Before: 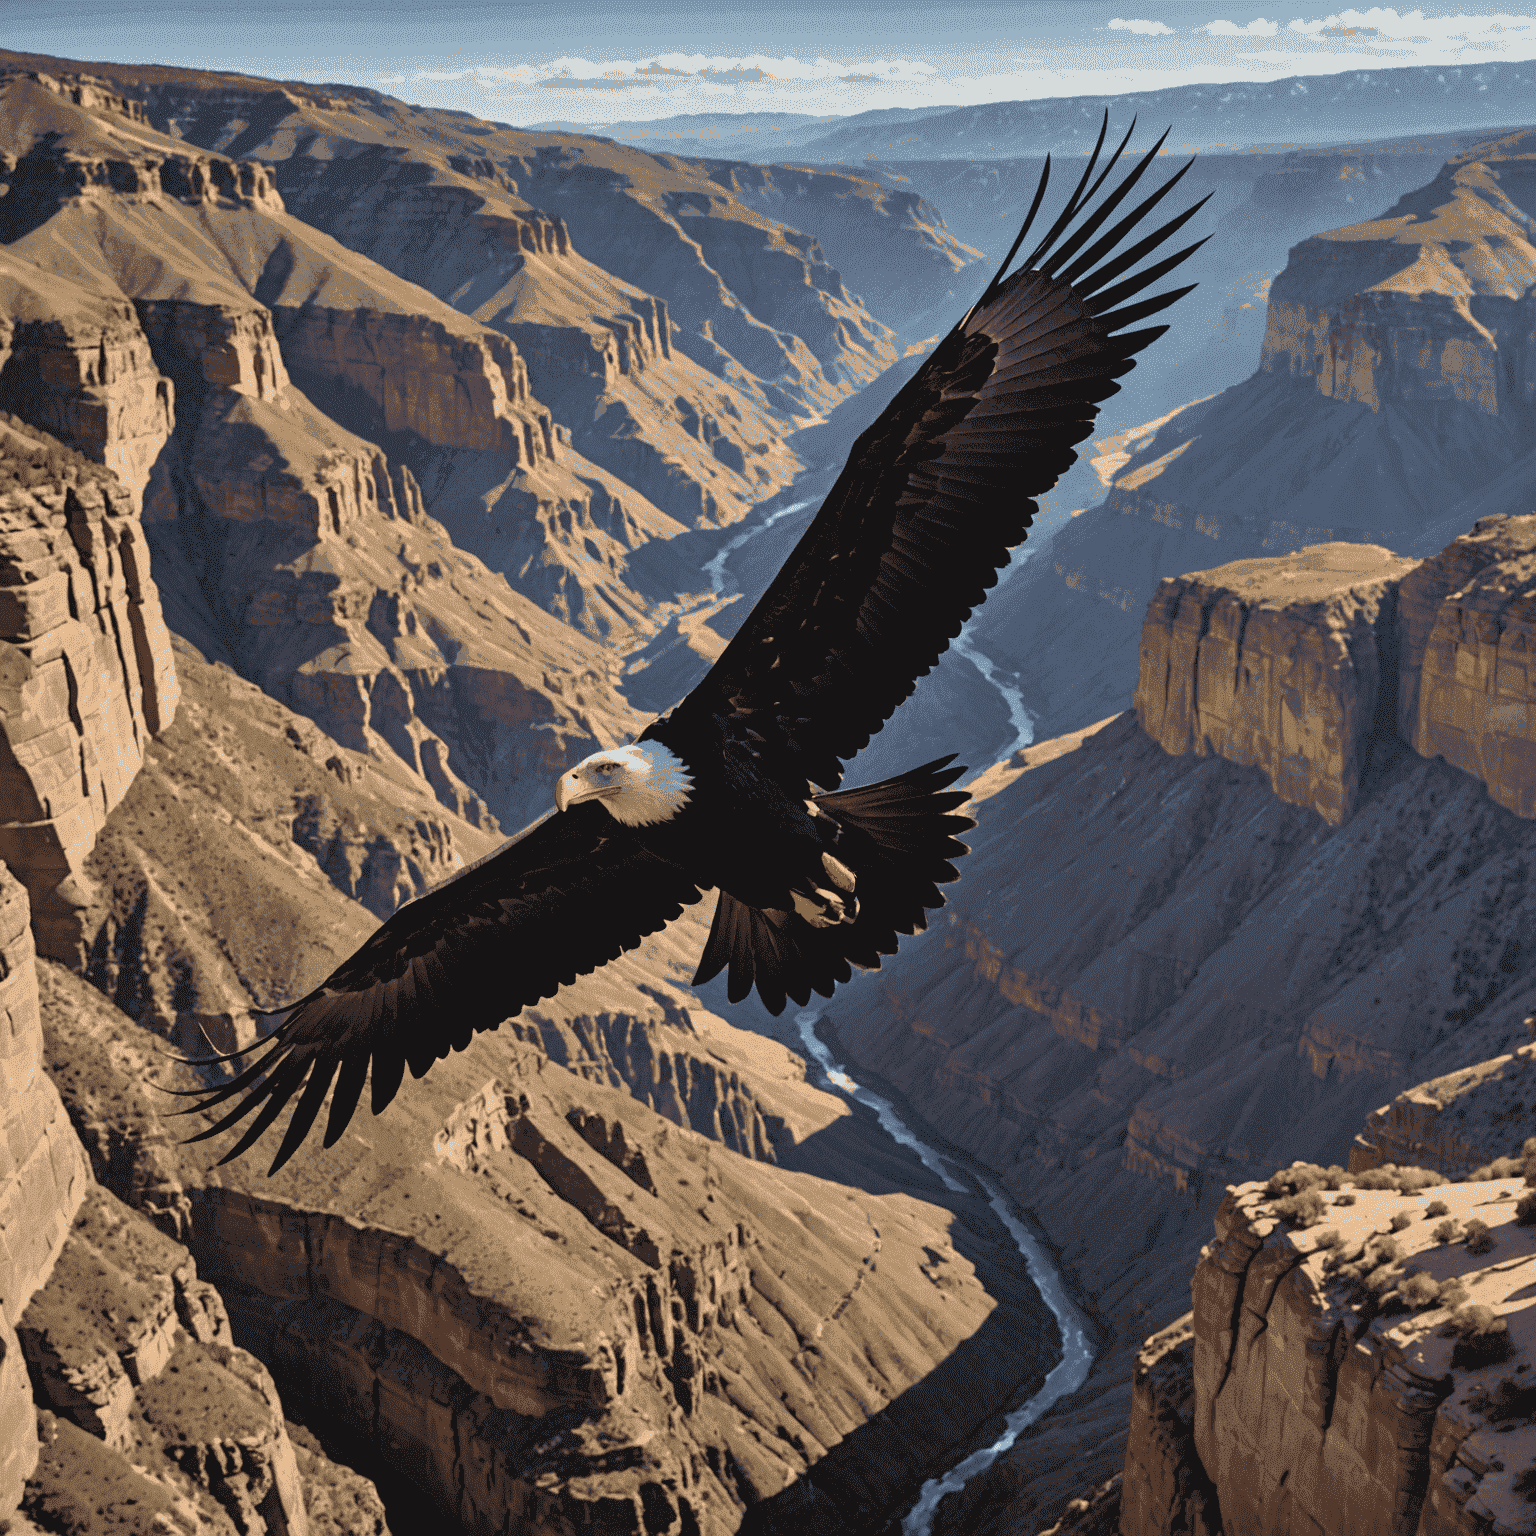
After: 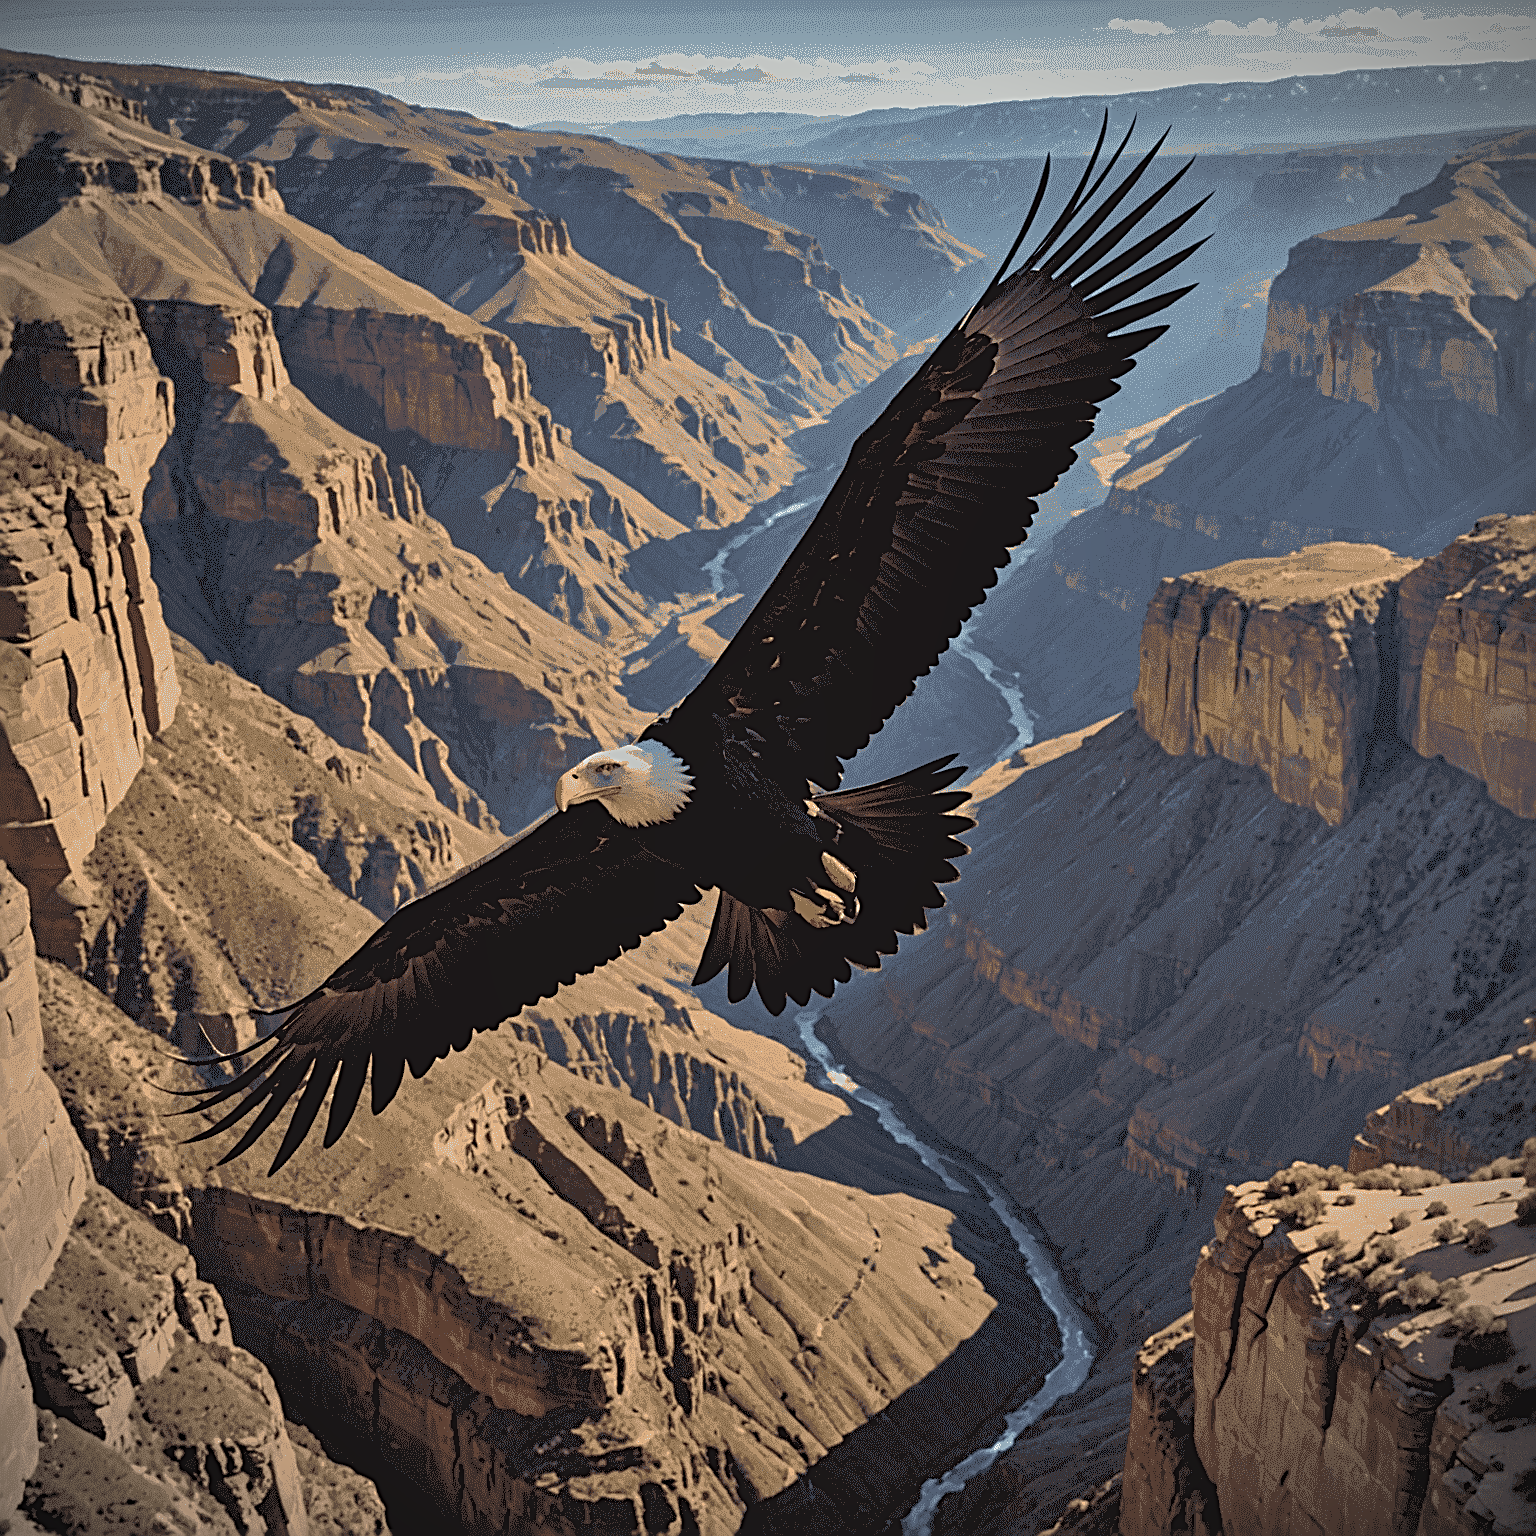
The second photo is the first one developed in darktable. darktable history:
vignetting: fall-off start 92.6%, brightness -0.52, saturation -0.51, center (-0.012, 0)
white balance: red 1.009, blue 0.985
shadows and highlights: shadows 40, highlights -60
sharpen: radius 2.531, amount 0.628
rotate and perspective: automatic cropping off
